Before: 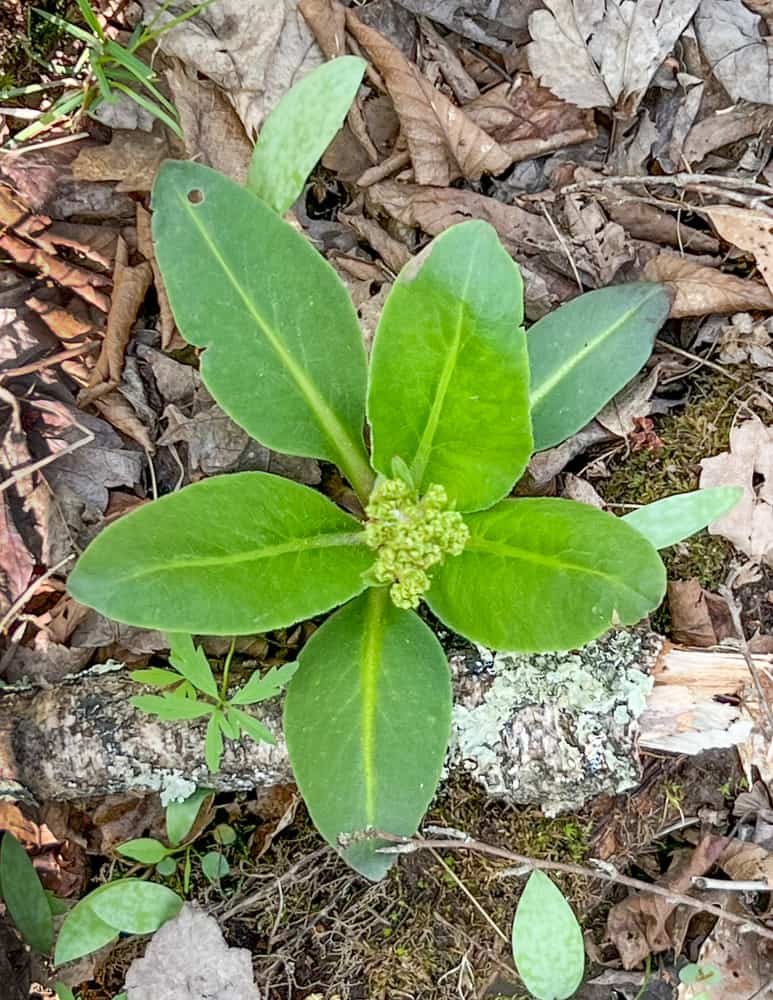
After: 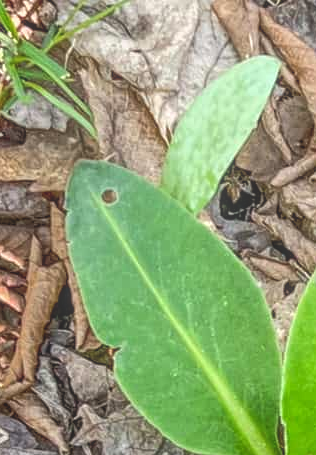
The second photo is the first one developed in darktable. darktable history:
local contrast: highlights 72%, shadows 10%, midtone range 0.195
tone equalizer: -8 EV -0.421 EV, -7 EV -0.359 EV, -6 EV -0.3 EV, -5 EV -0.231 EV, -3 EV 0.223 EV, -2 EV 0.34 EV, -1 EV 0.384 EV, +0 EV 0.41 EV, edges refinement/feathering 500, mask exposure compensation -1.57 EV, preserve details no
crop and rotate: left 11.234%, top 0.07%, right 47.88%, bottom 54.377%
